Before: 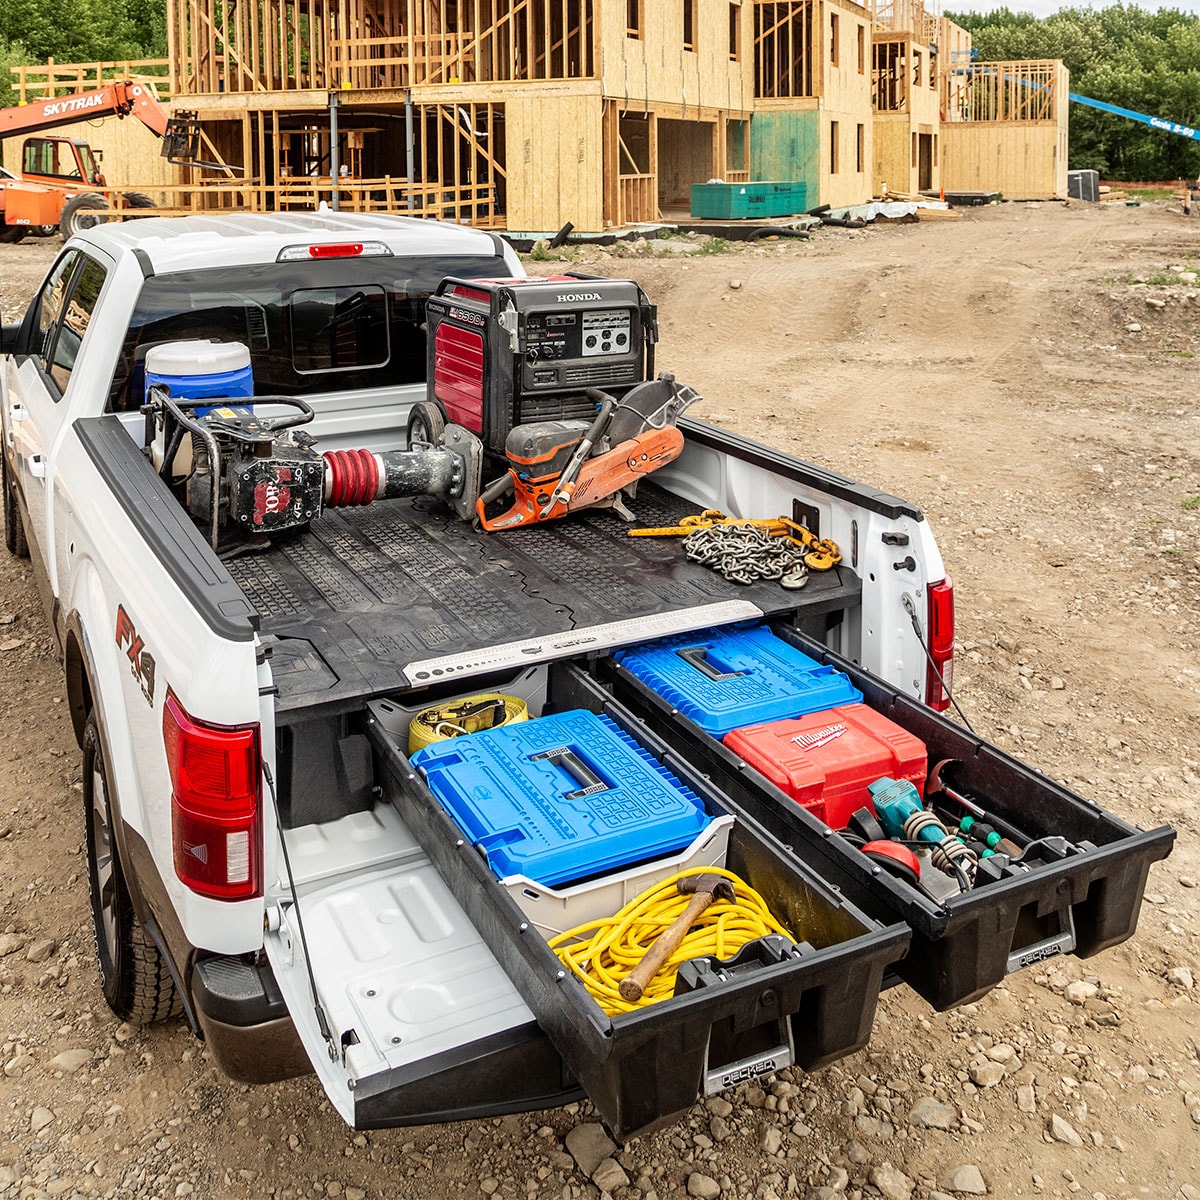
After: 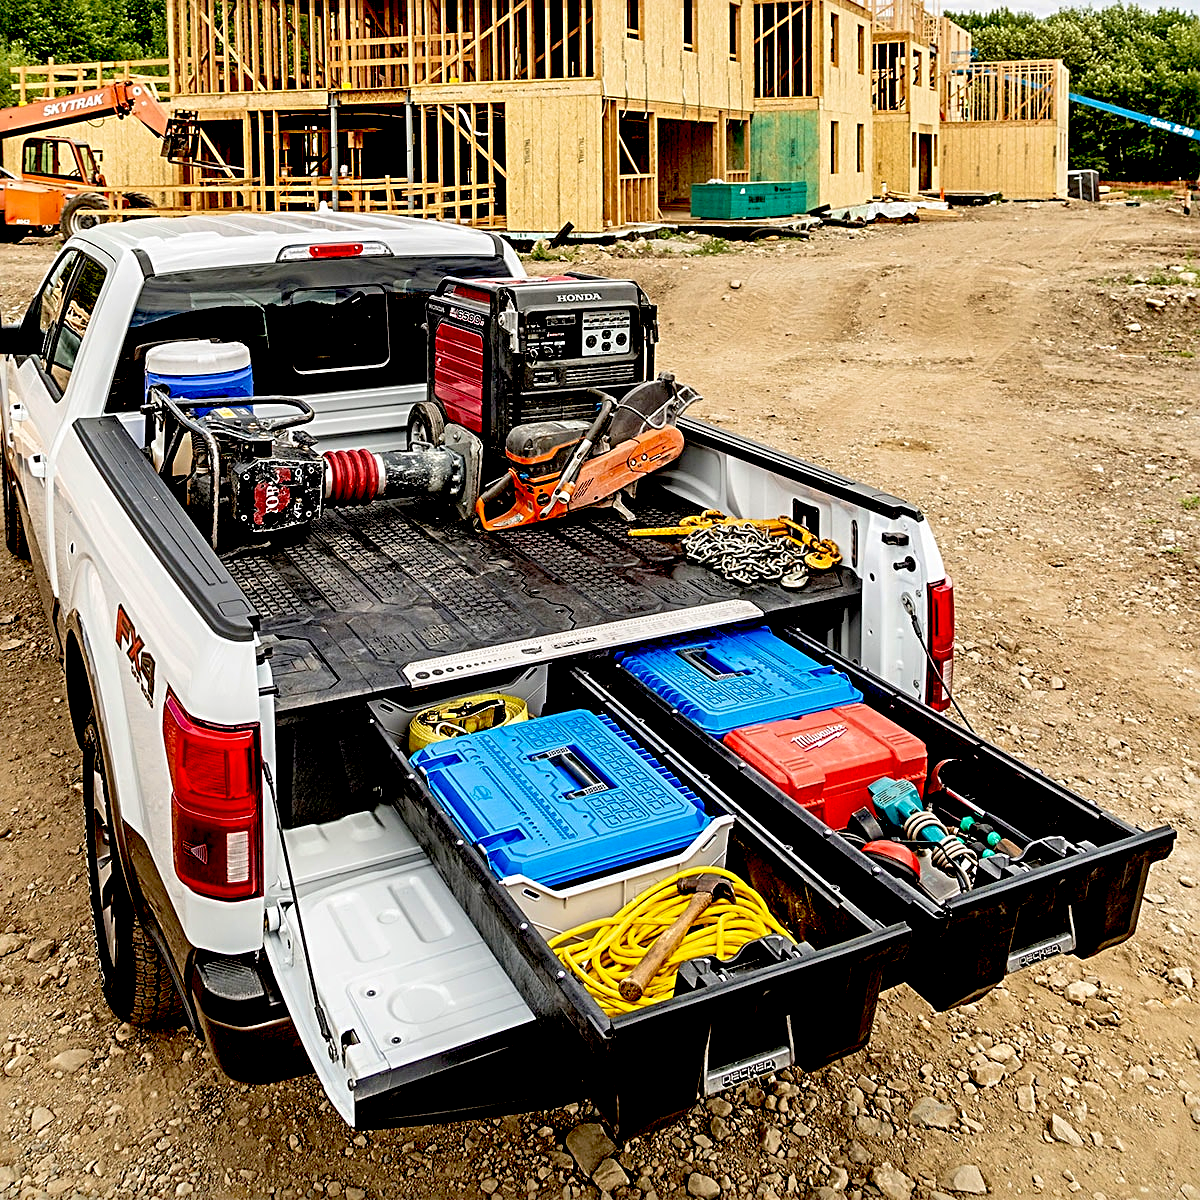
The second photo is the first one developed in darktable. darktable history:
exposure: black level correction 0.058, compensate exposure bias true, compensate highlight preservation false
velvia: on, module defaults
tone equalizer: -8 EV -0.541 EV, edges refinement/feathering 500, mask exposure compensation -1.57 EV, preserve details no
sharpen: radius 3.08
